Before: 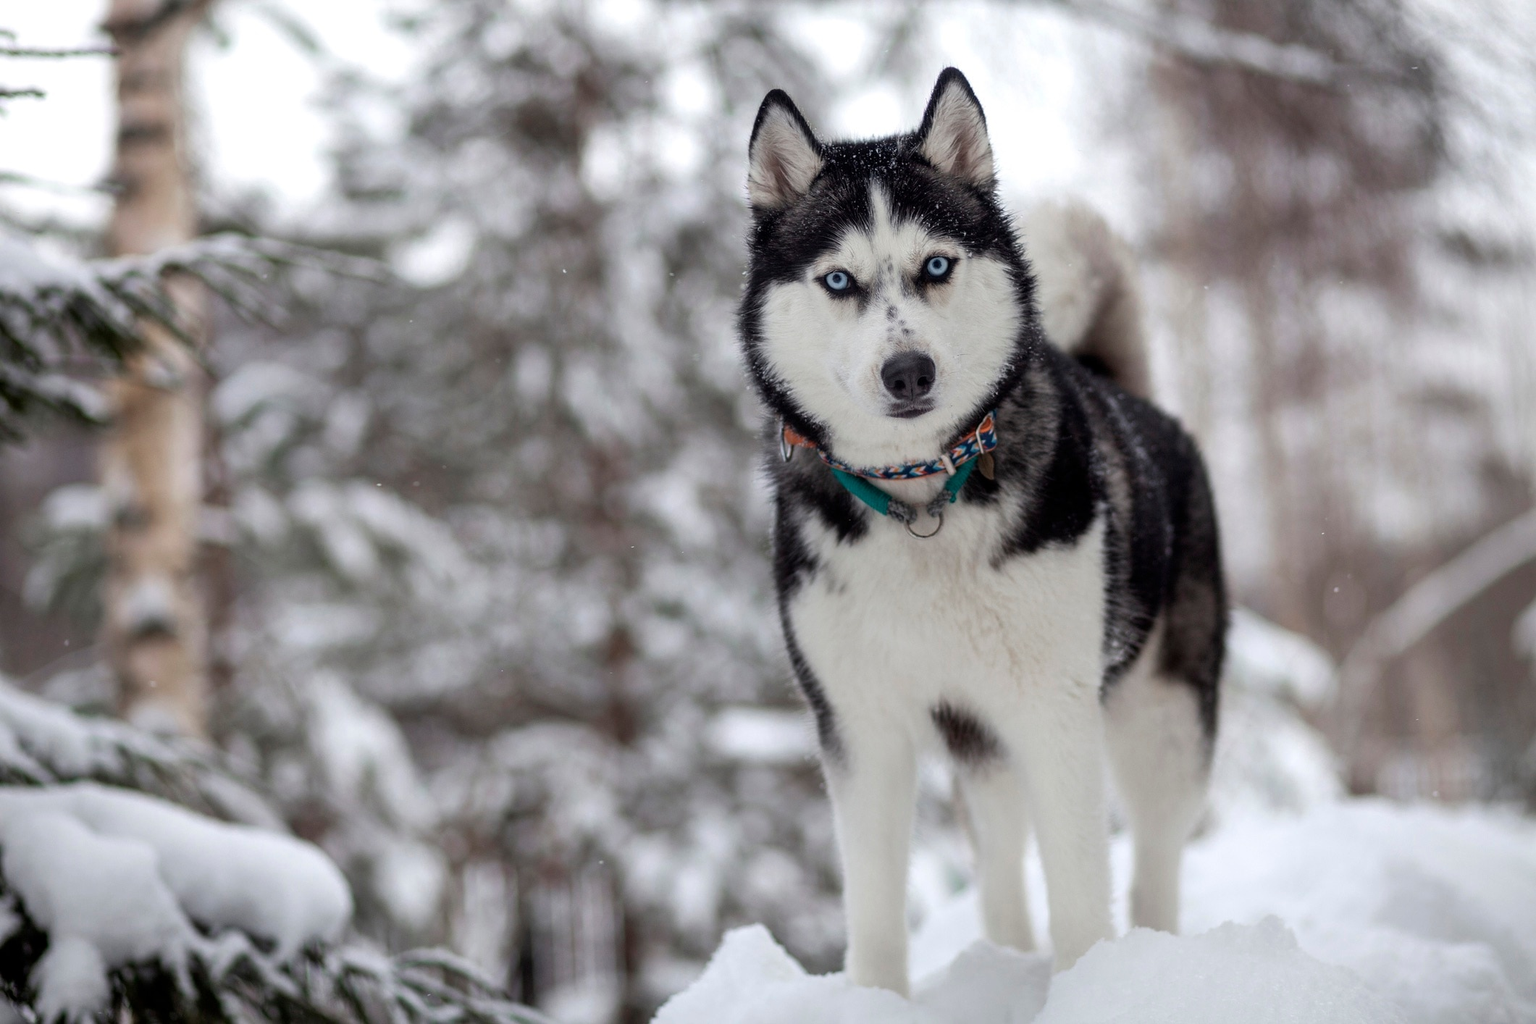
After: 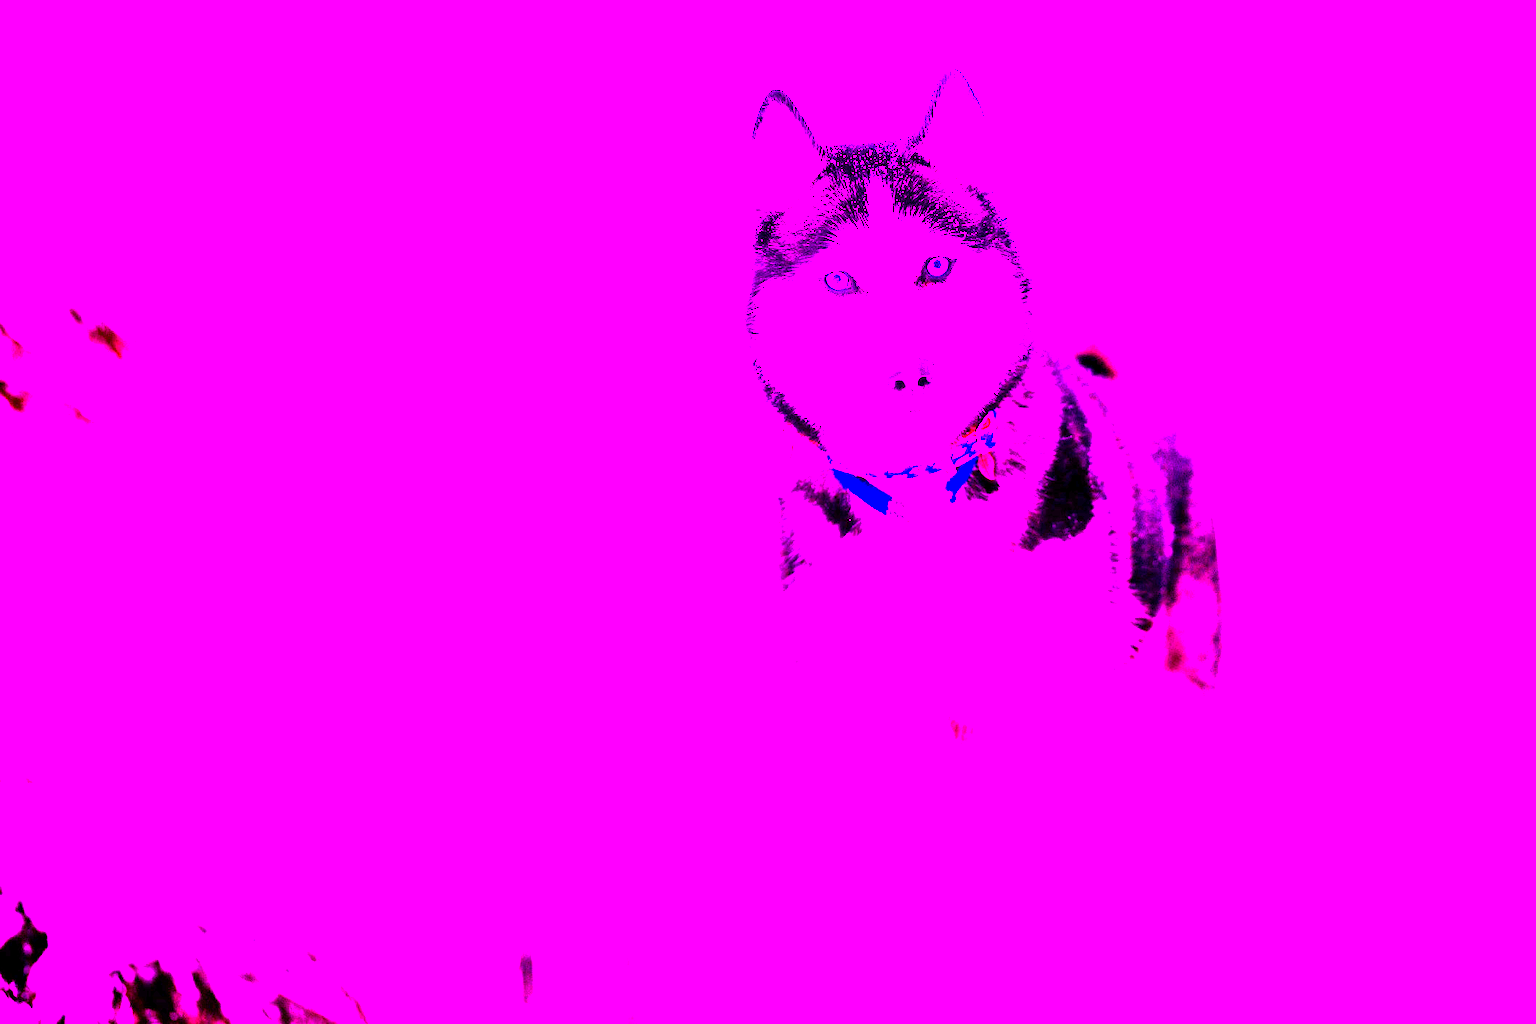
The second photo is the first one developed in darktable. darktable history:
color balance rgb: perceptual saturation grading › global saturation 20%, global vibrance 20%
white balance: red 8, blue 8
